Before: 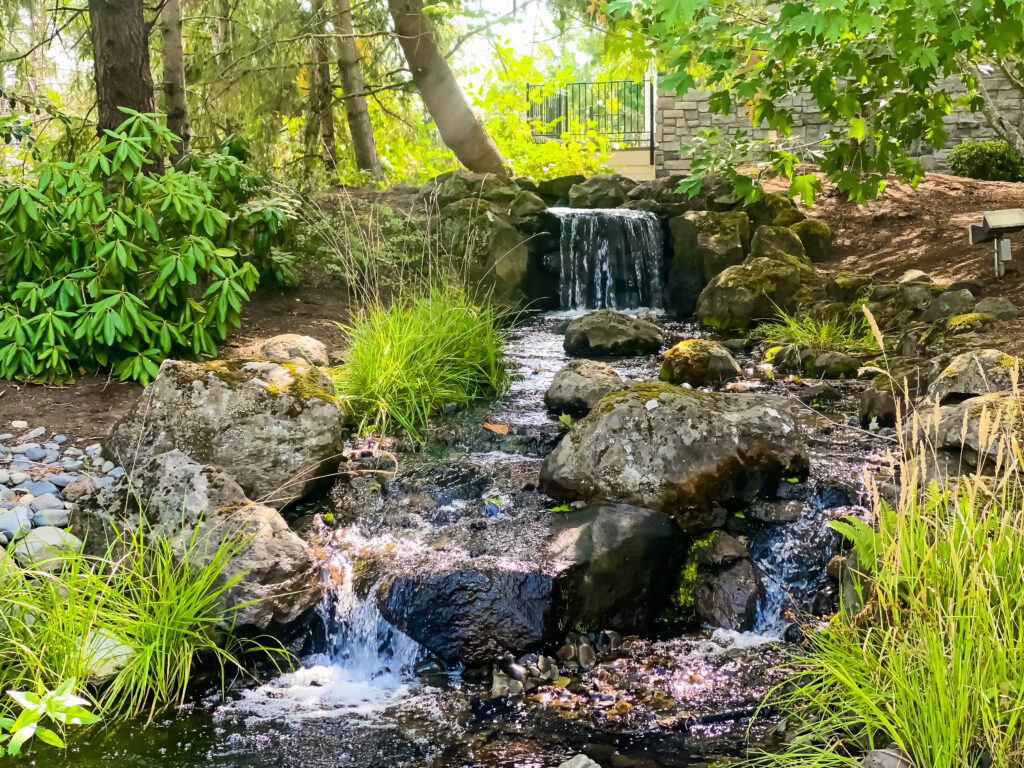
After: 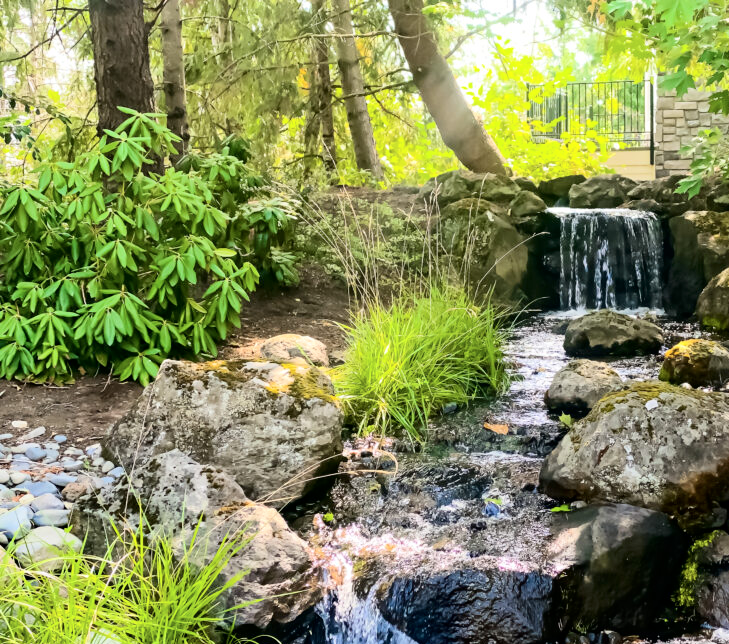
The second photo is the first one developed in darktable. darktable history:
crop: right 28.777%, bottom 16.128%
tone curve: curves: ch0 [(0, 0) (0.004, 0.001) (0.133, 0.112) (0.325, 0.362) (0.832, 0.893) (1, 1)], color space Lab, independent channels, preserve colors none
